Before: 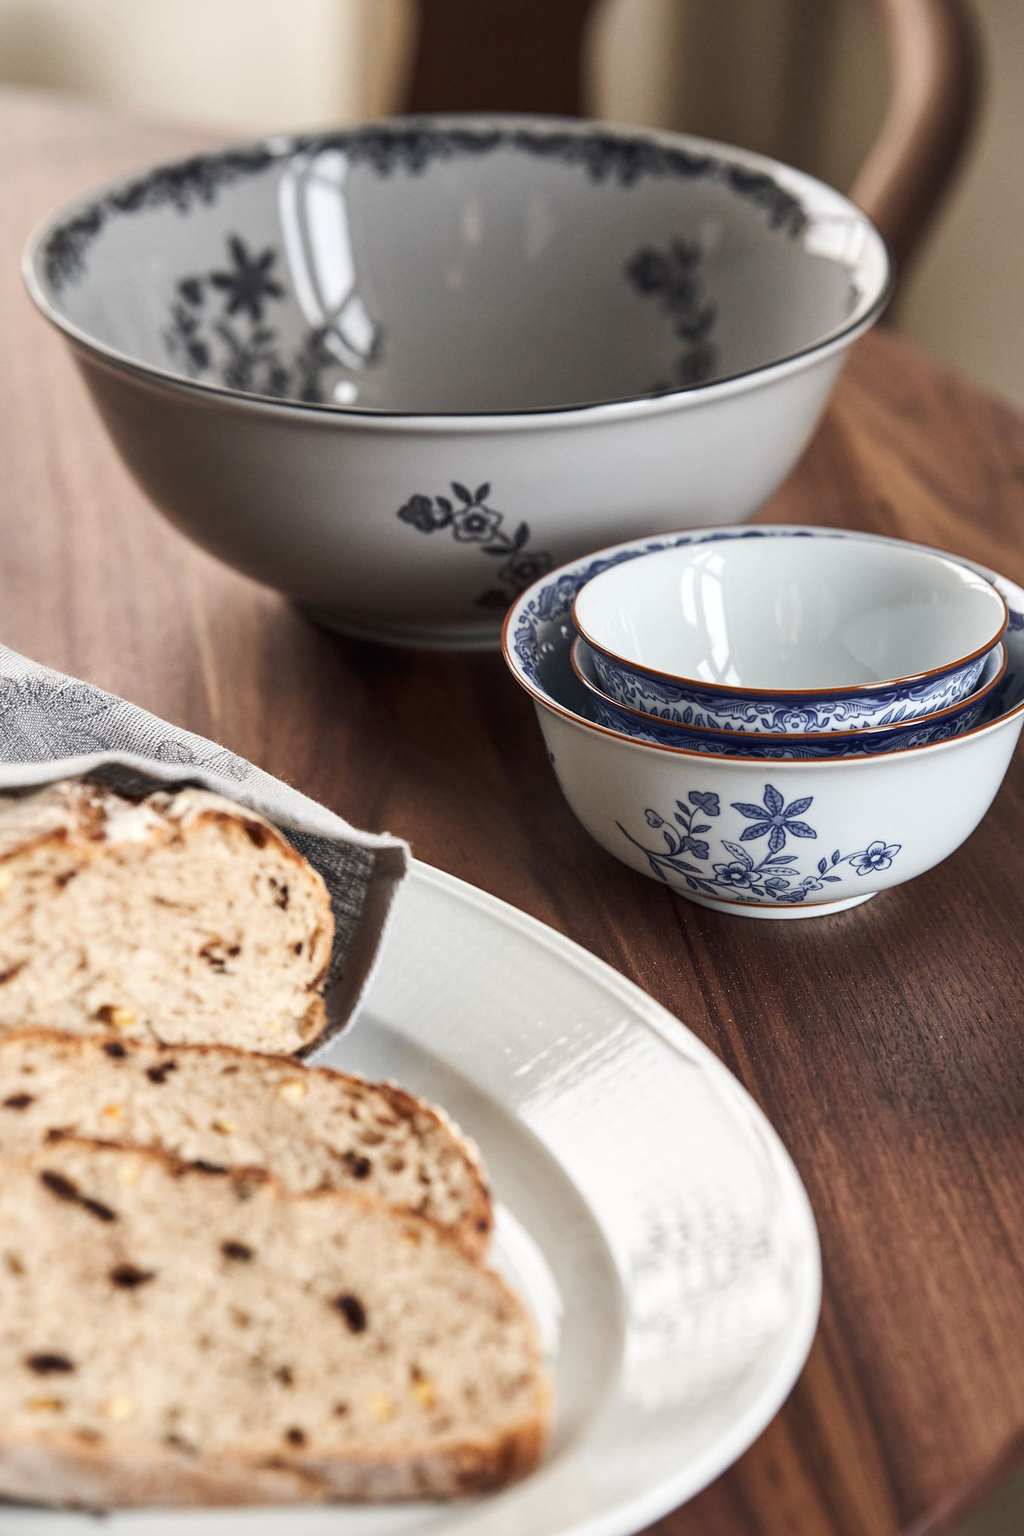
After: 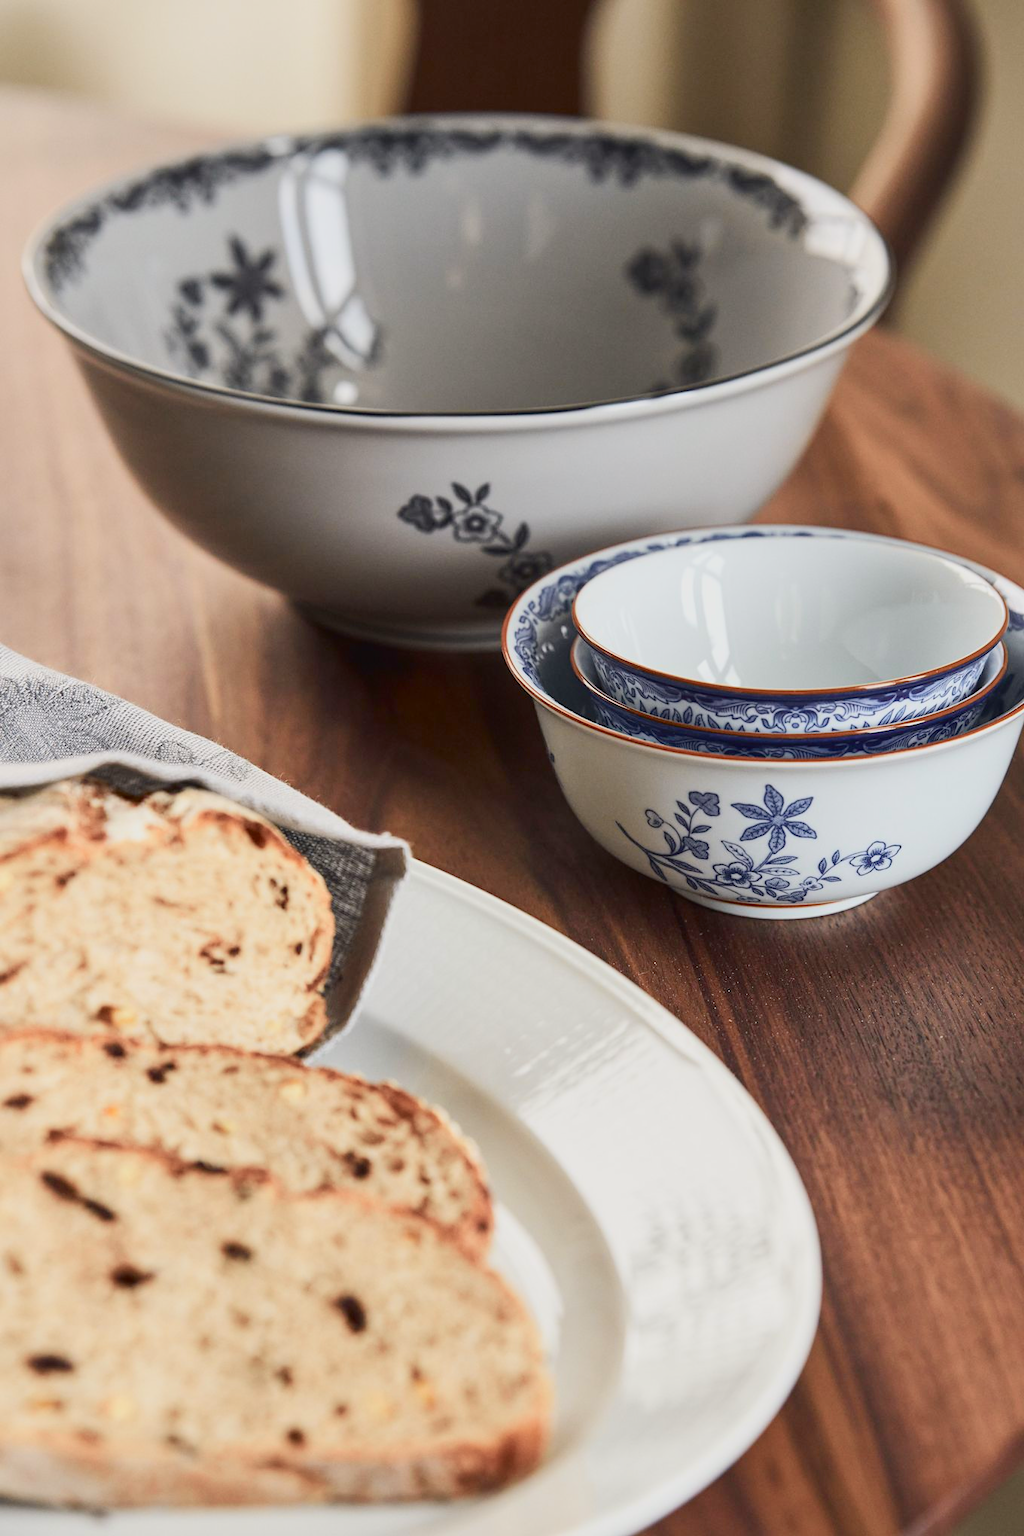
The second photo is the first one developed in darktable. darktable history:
color balance: contrast -15%
tone curve: curves: ch0 [(0, 0.021) (0.049, 0.044) (0.152, 0.14) (0.328, 0.357) (0.473, 0.529) (0.641, 0.705) (0.868, 0.887) (1, 0.969)]; ch1 [(0, 0) (0.322, 0.328) (0.43, 0.425) (0.474, 0.466) (0.502, 0.503) (0.522, 0.526) (0.564, 0.591) (0.602, 0.632) (0.677, 0.701) (0.859, 0.885) (1, 1)]; ch2 [(0, 0) (0.33, 0.301) (0.447, 0.44) (0.502, 0.505) (0.535, 0.554) (0.565, 0.598) (0.618, 0.629) (1, 1)], color space Lab, independent channels, preserve colors none
